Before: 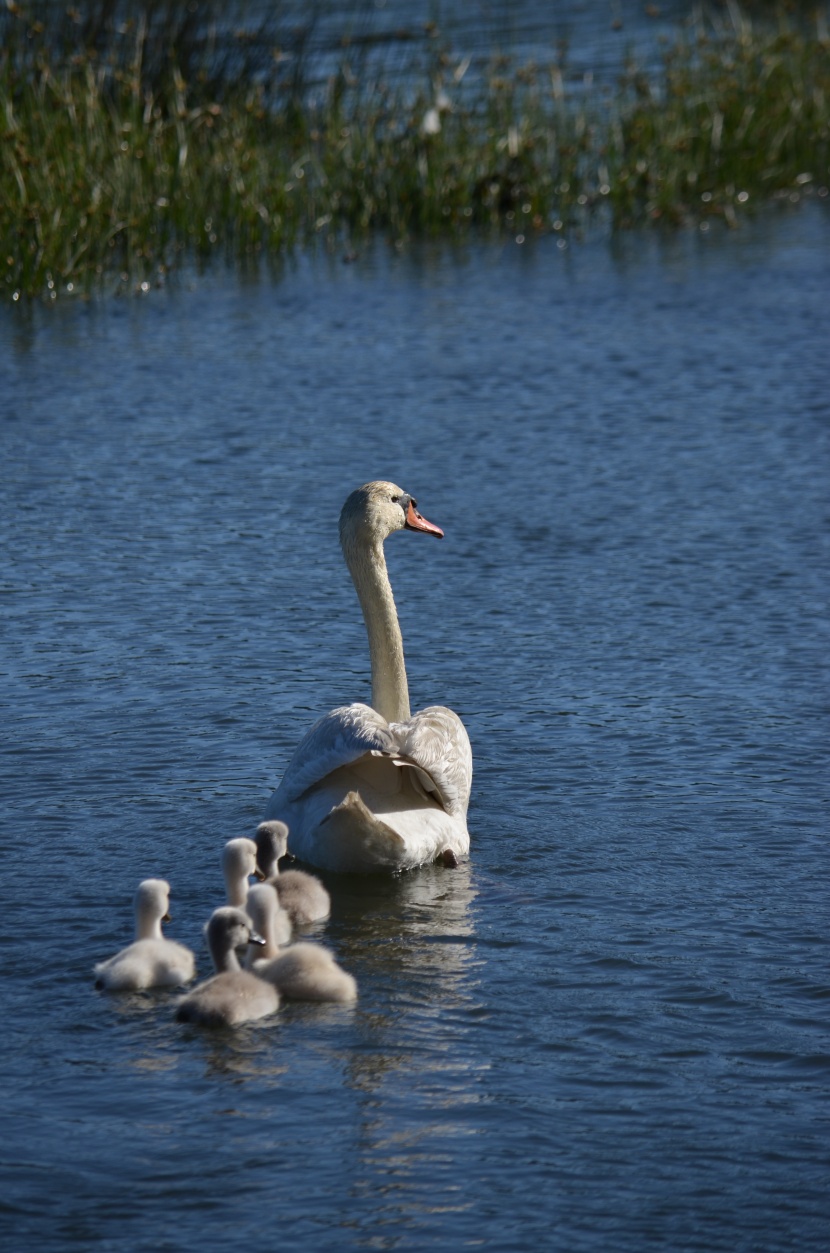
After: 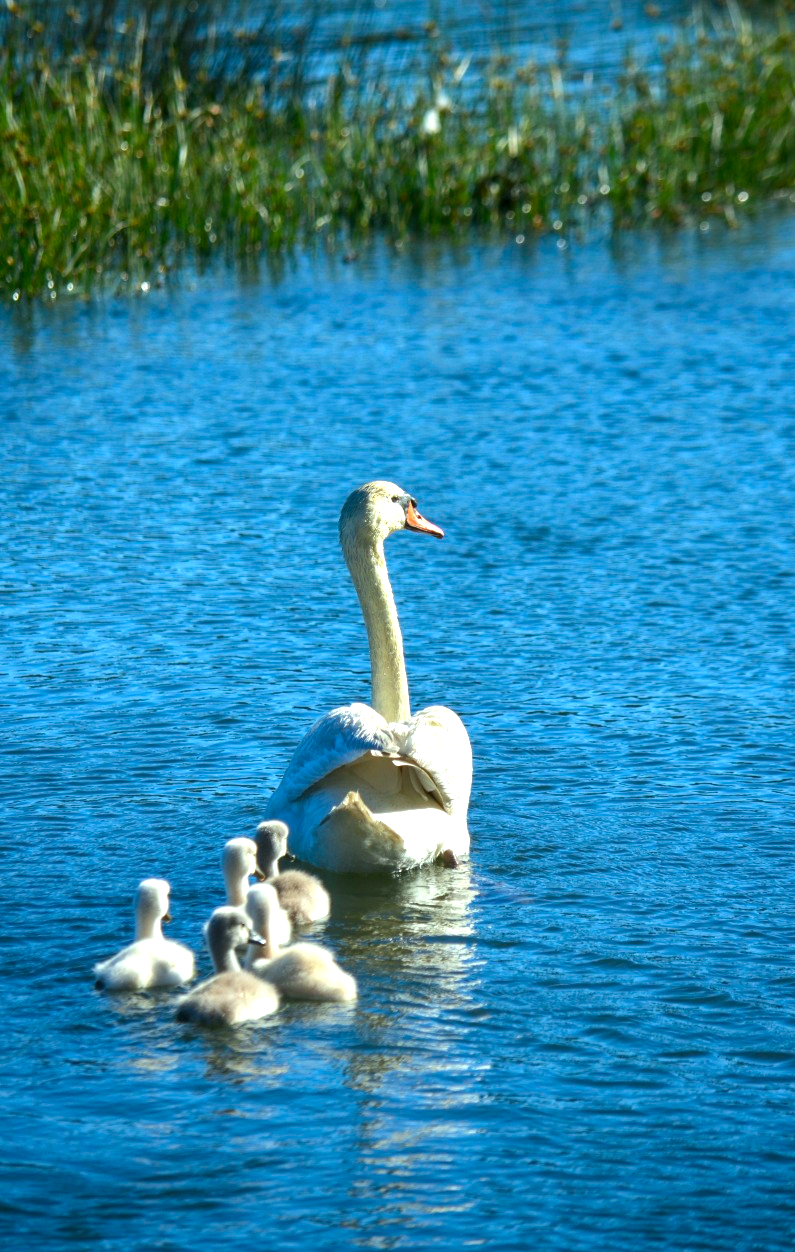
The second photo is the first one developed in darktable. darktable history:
crop: right 4.183%, bottom 0.035%
exposure: black level correction 0, exposure 1.39 EV, compensate highlight preservation false
local contrast: on, module defaults
tone equalizer: edges refinement/feathering 500, mask exposure compensation -1.57 EV, preserve details no
color correction: highlights a* -7.54, highlights b* 1.27, shadows a* -3.41, saturation 1.44
